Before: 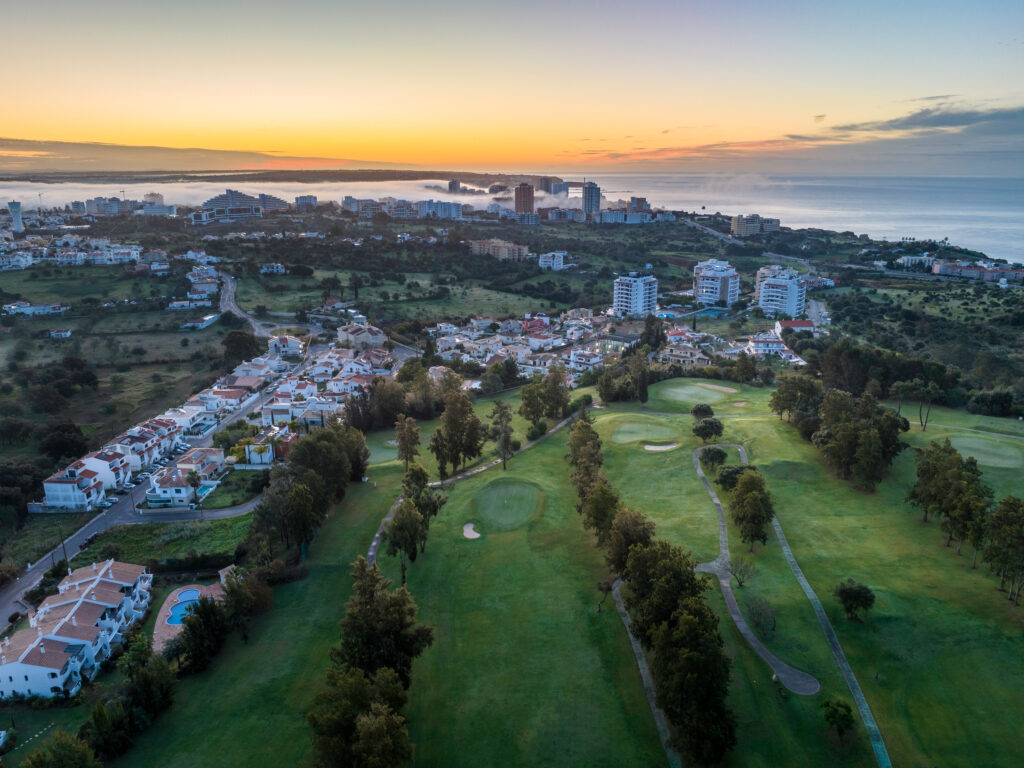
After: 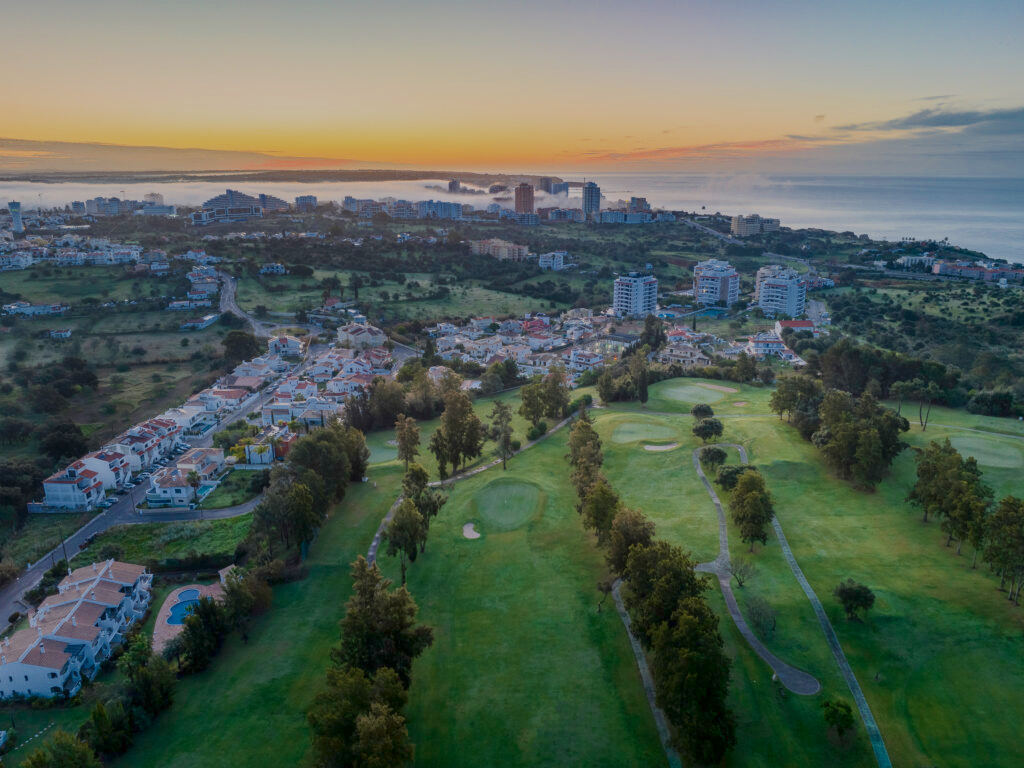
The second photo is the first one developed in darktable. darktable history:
tone equalizer: on, module defaults
filmic rgb: black relative exposure -14 EV, white relative exposure 8 EV, threshold 3 EV, hardness 3.74, latitude 50%, contrast 0.5, color science v5 (2021), contrast in shadows safe, contrast in highlights safe, enable highlight reconstruction true
contrast brightness saturation: contrast 0.28
